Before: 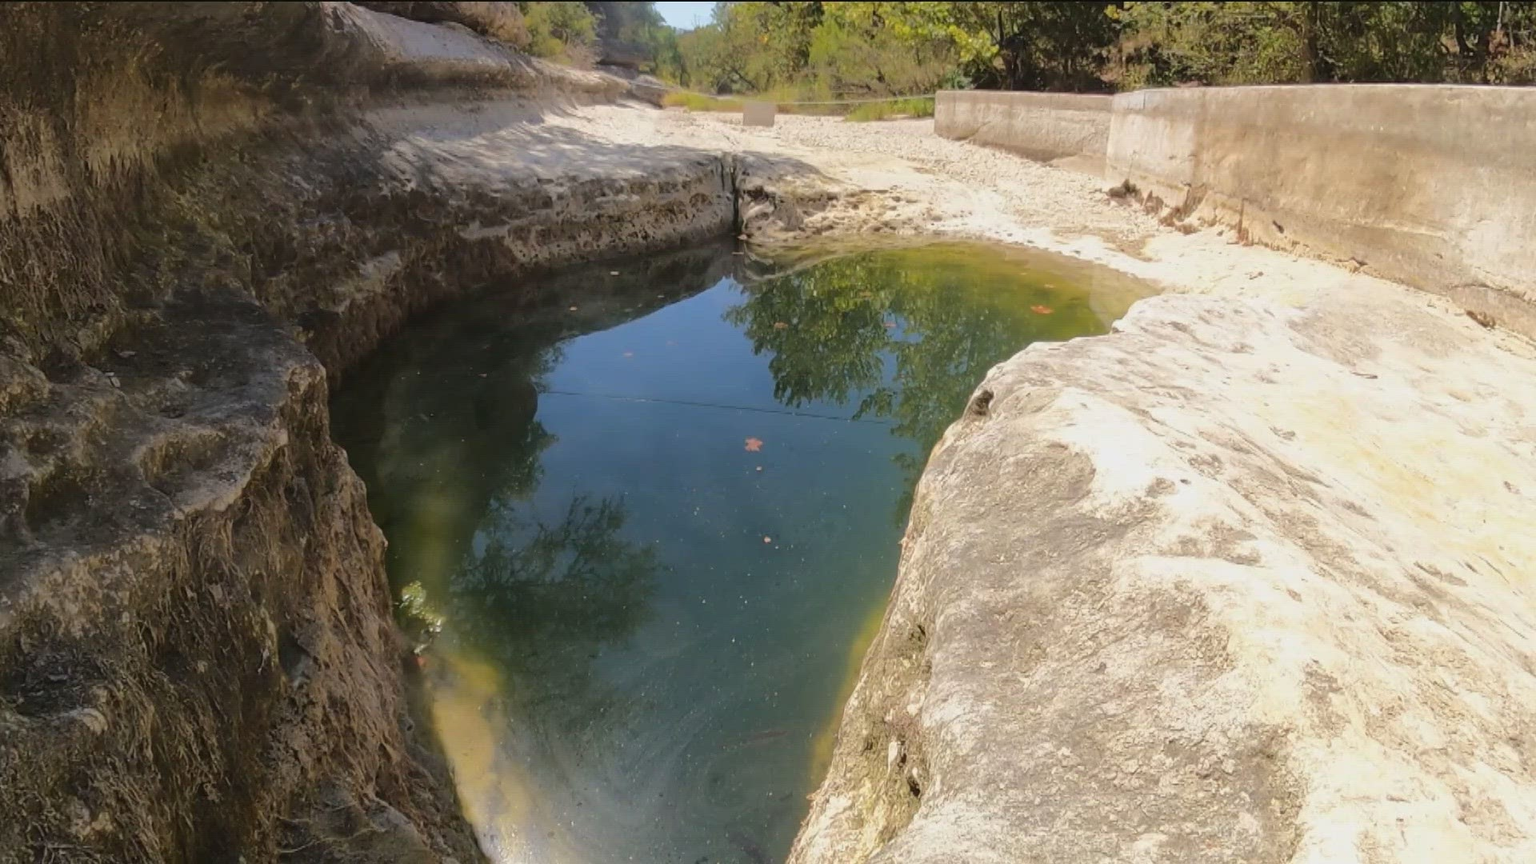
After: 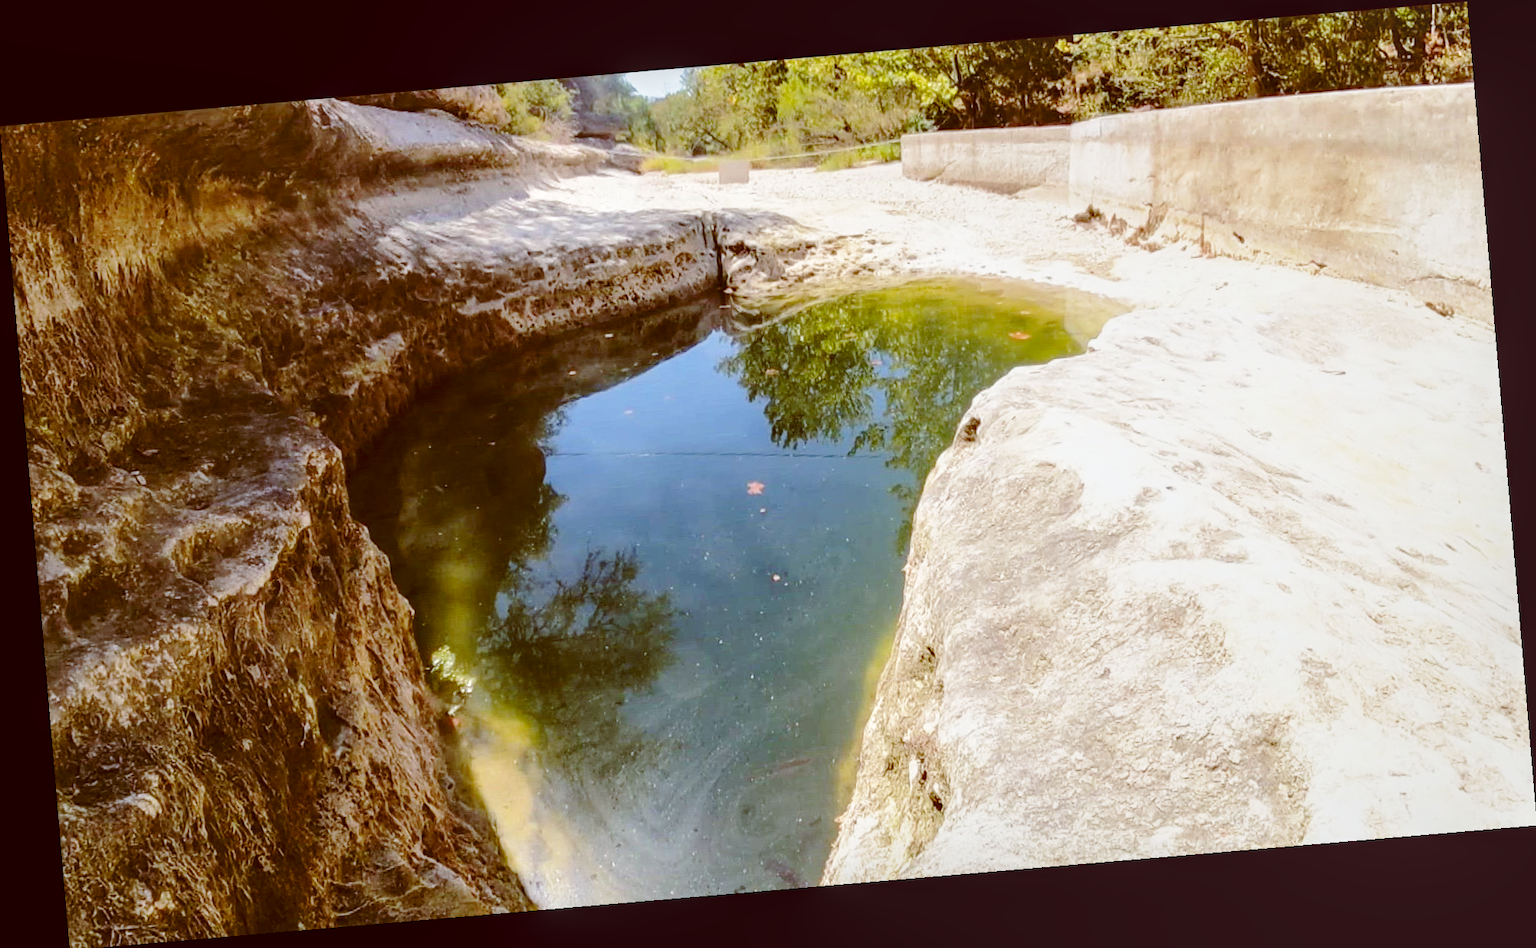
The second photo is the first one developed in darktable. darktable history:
rotate and perspective: rotation -4.86°, automatic cropping off
local contrast: on, module defaults
base curve: curves: ch0 [(0, 0) (0.032, 0.037) (0.105, 0.228) (0.435, 0.76) (0.856, 0.983) (1, 1)], preserve colors none
color balance: lift [1, 1.015, 1.004, 0.985], gamma [1, 0.958, 0.971, 1.042], gain [1, 0.956, 0.977, 1.044]
